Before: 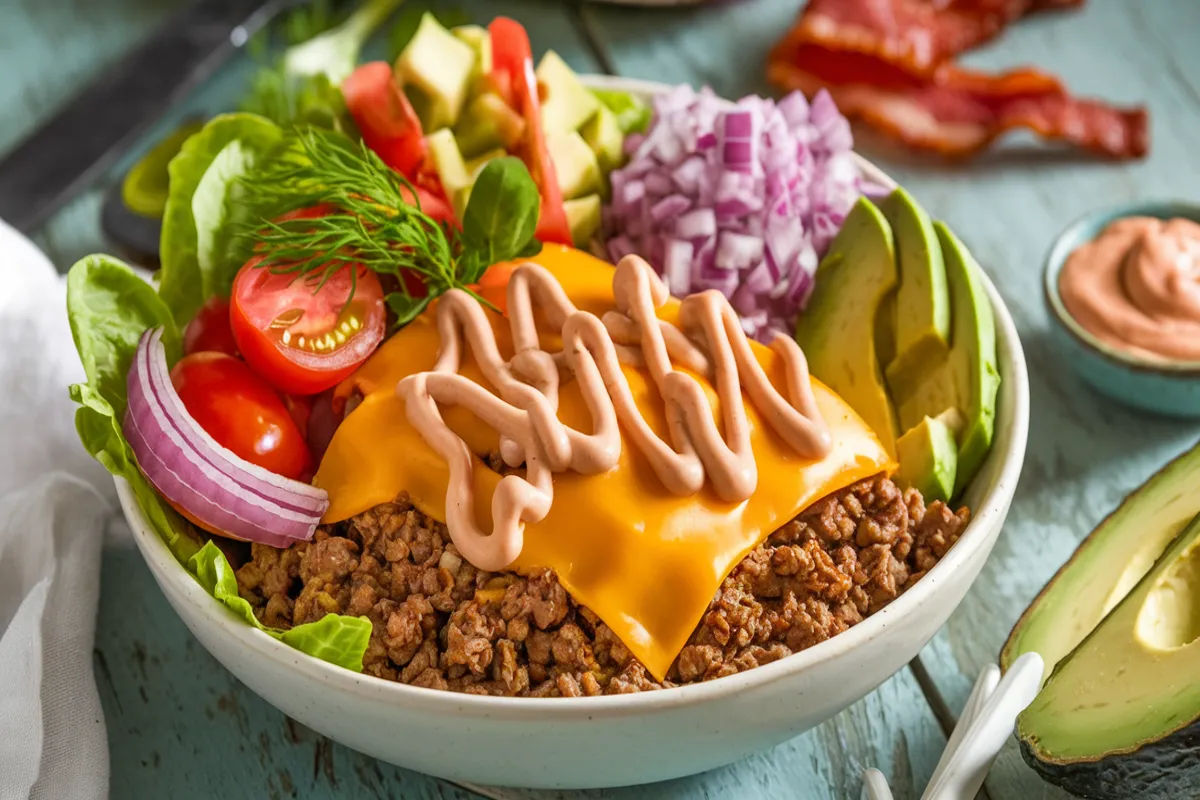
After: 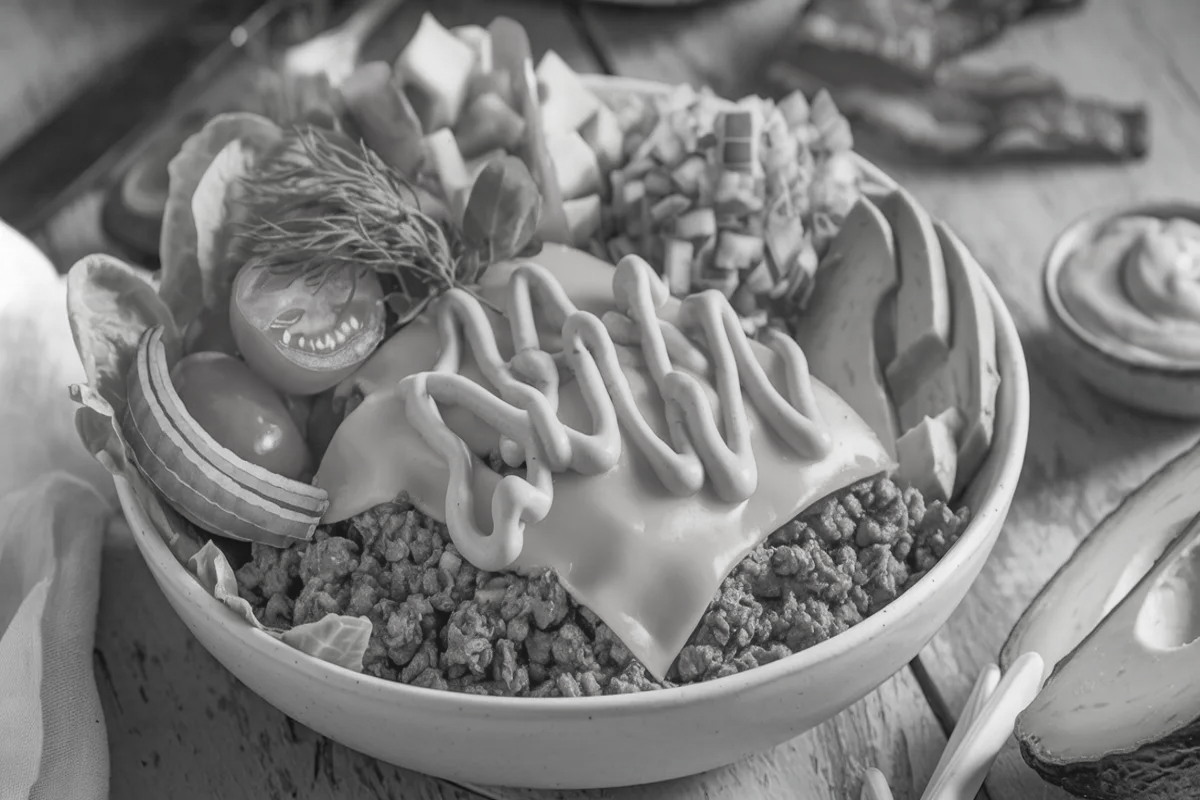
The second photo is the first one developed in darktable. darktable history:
haze removal: compatibility mode true, adaptive false
contrast brightness saturation: saturation -0.99
contrast equalizer: octaves 7, y [[0.46, 0.454, 0.451, 0.451, 0.455, 0.46], [0.5 ×6], [0.5 ×6], [0 ×6], [0 ×6]]
